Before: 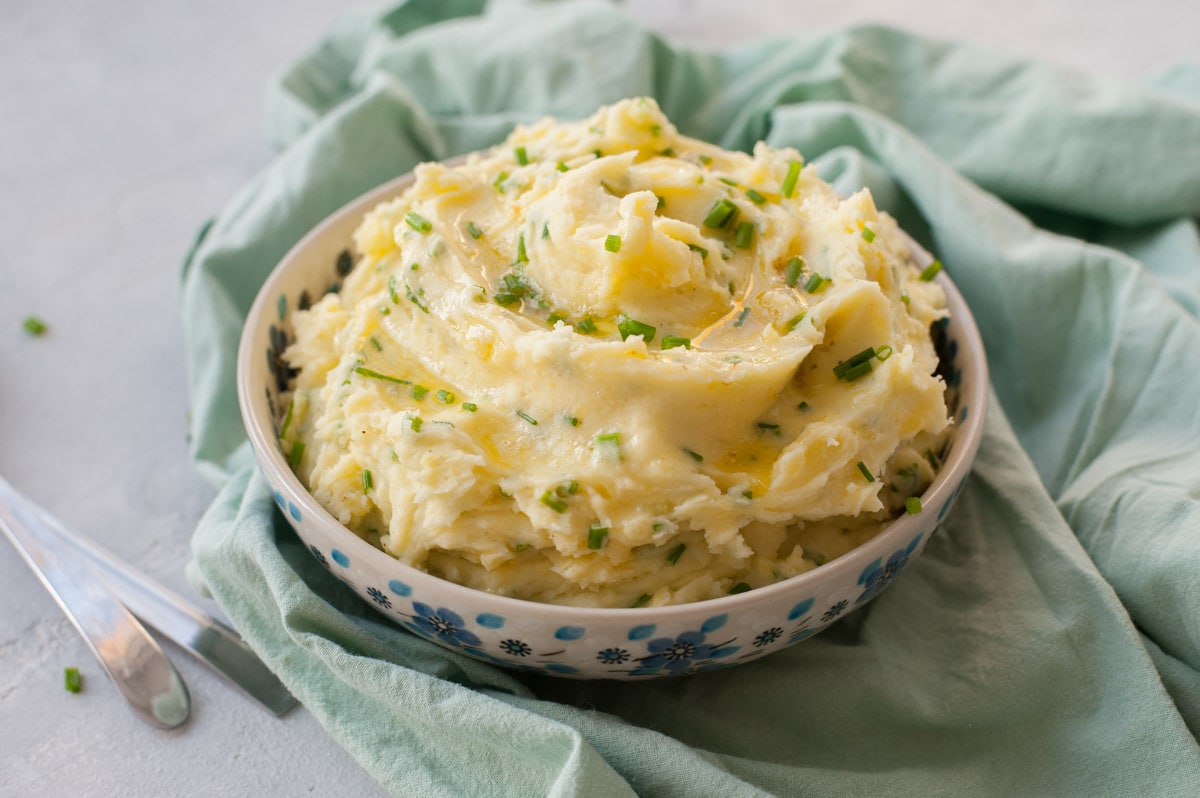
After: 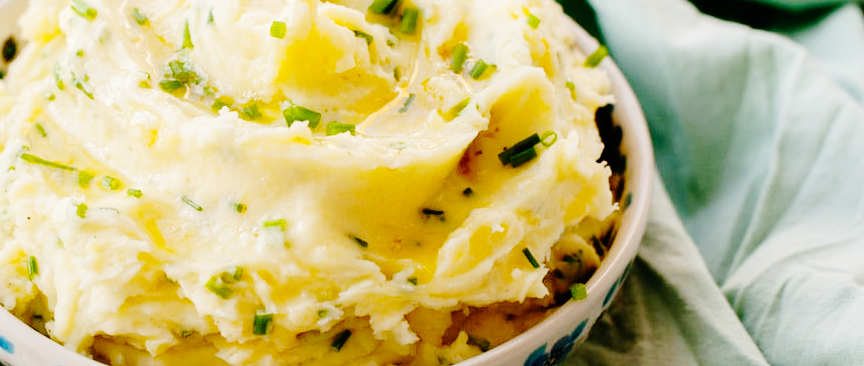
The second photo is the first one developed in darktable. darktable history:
base curve: curves: ch0 [(0, 0) (0.036, 0.01) (0.123, 0.254) (0.258, 0.504) (0.507, 0.748) (1, 1)], preserve colors none
crop and rotate: left 27.938%, top 27.046%, bottom 27.046%
